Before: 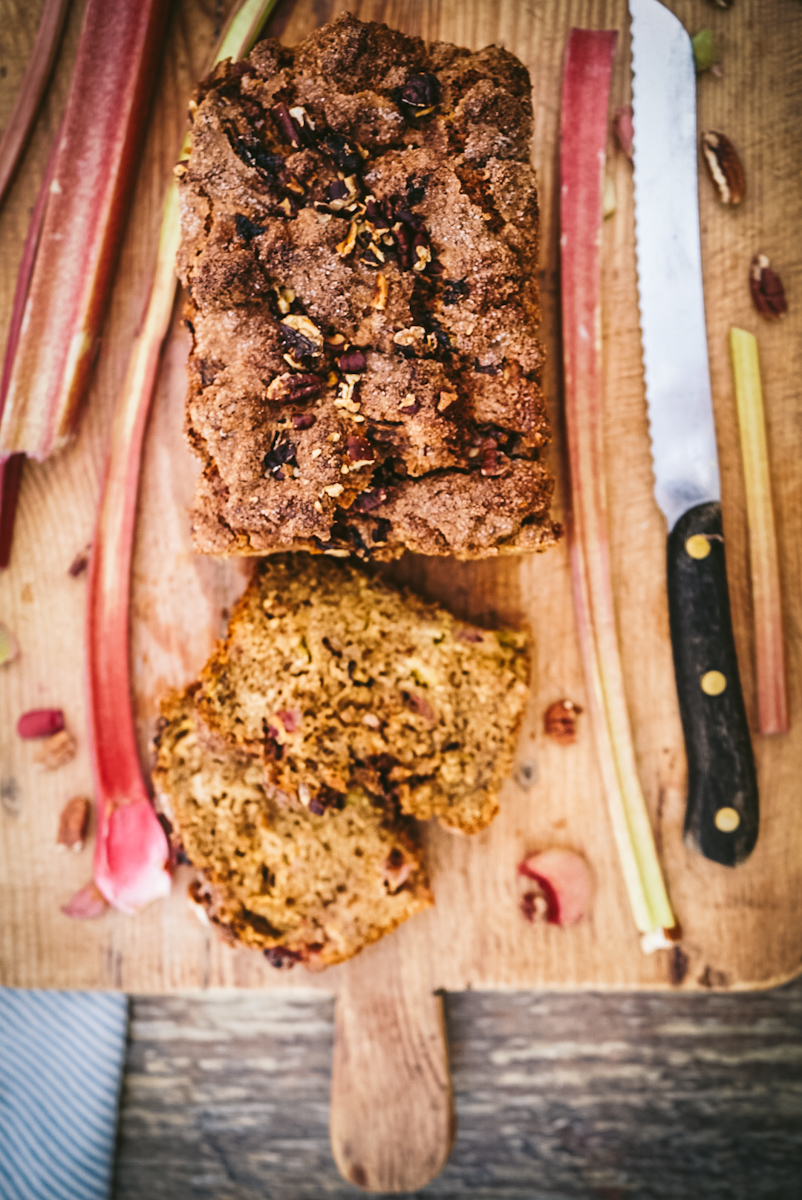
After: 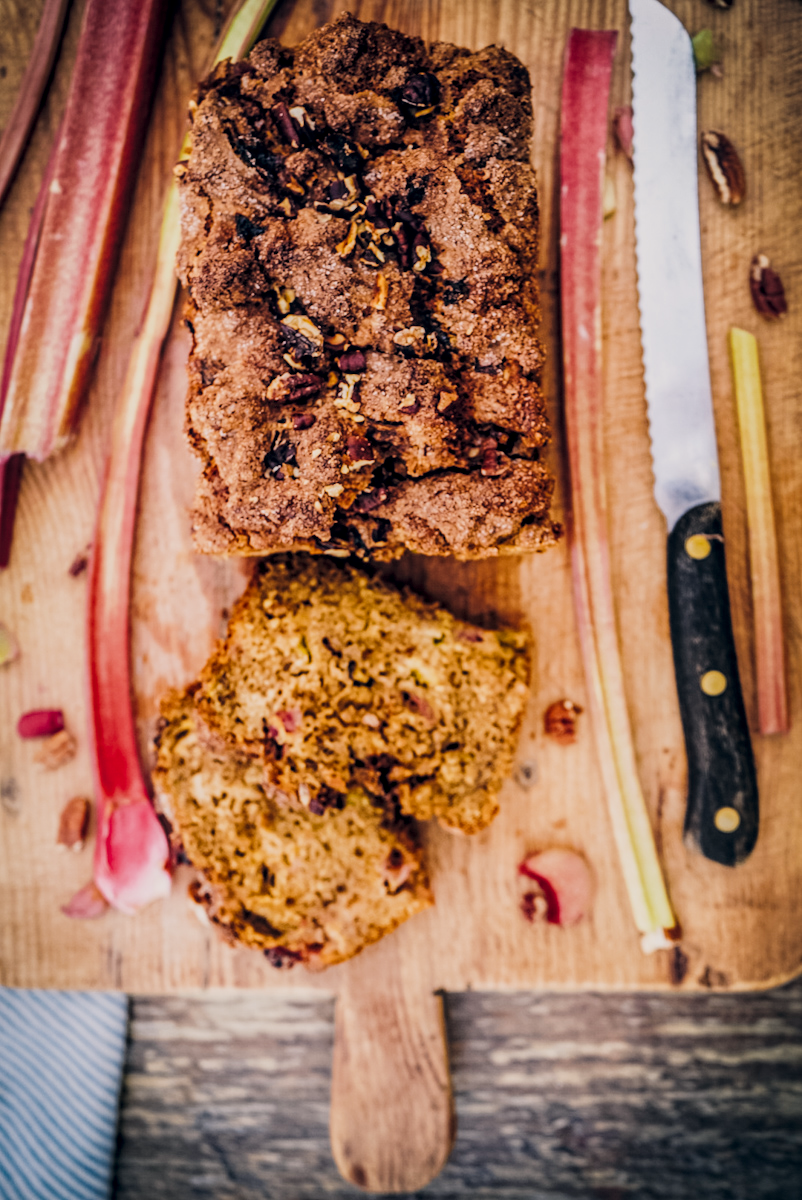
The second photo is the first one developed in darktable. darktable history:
filmic rgb: hardness 4.17
color balance rgb: shadows lift › hue 87.51°, highlights gain › chroma 1.35%, highlights gain › hue 55.1°, global offset › chroma 0.13%, global offset › hue 253.66°, perceptual saturation grading › global saturation 16.38%
local contrast: detail 130%
